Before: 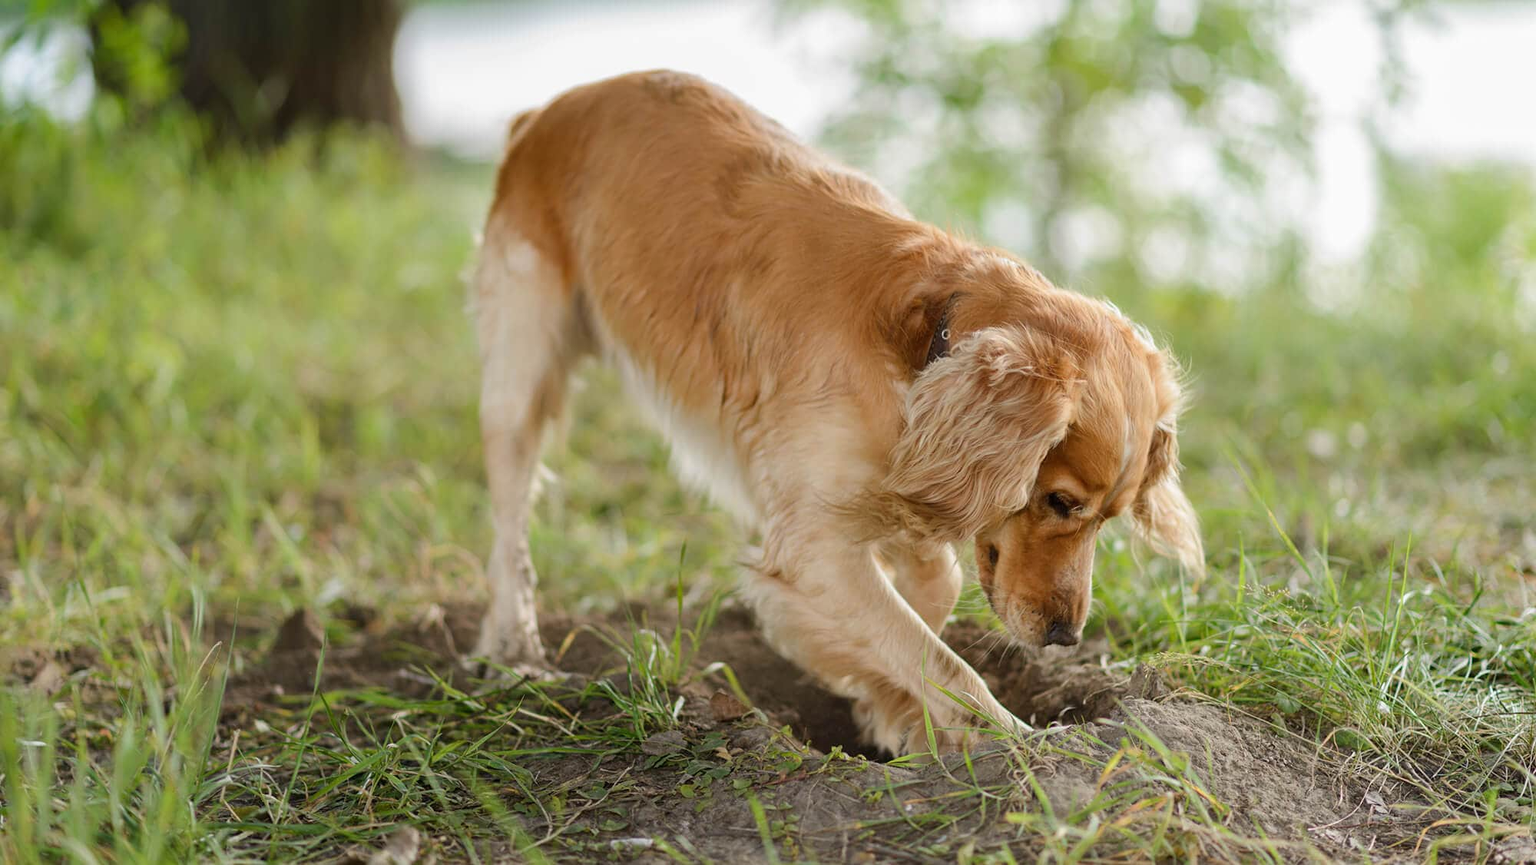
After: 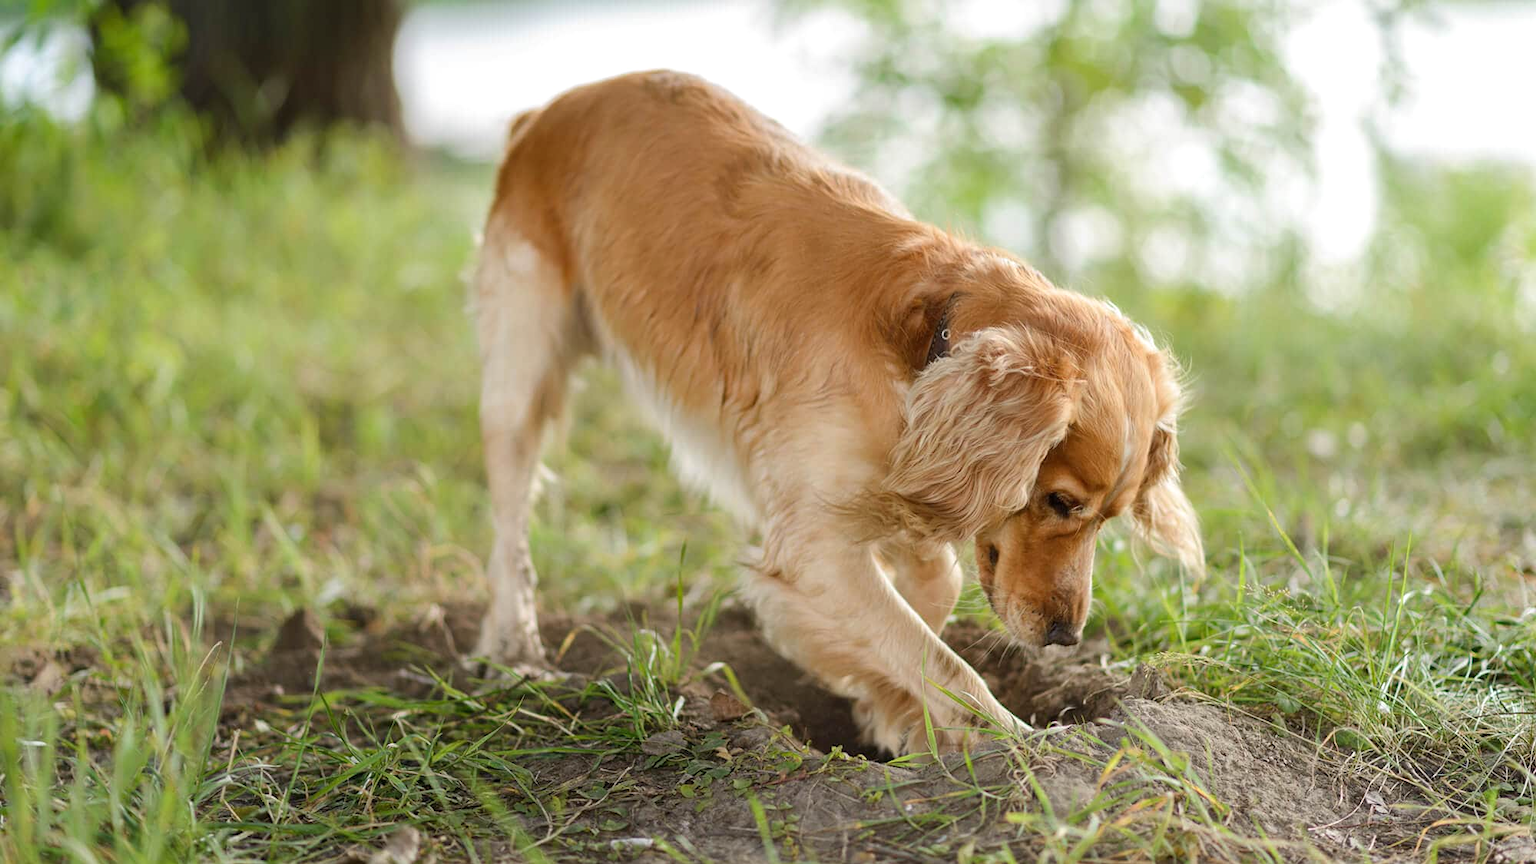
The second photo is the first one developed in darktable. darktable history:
exposure: exposure 0.174 EV, compensate exposure bias true, compensate highlight preservation false
